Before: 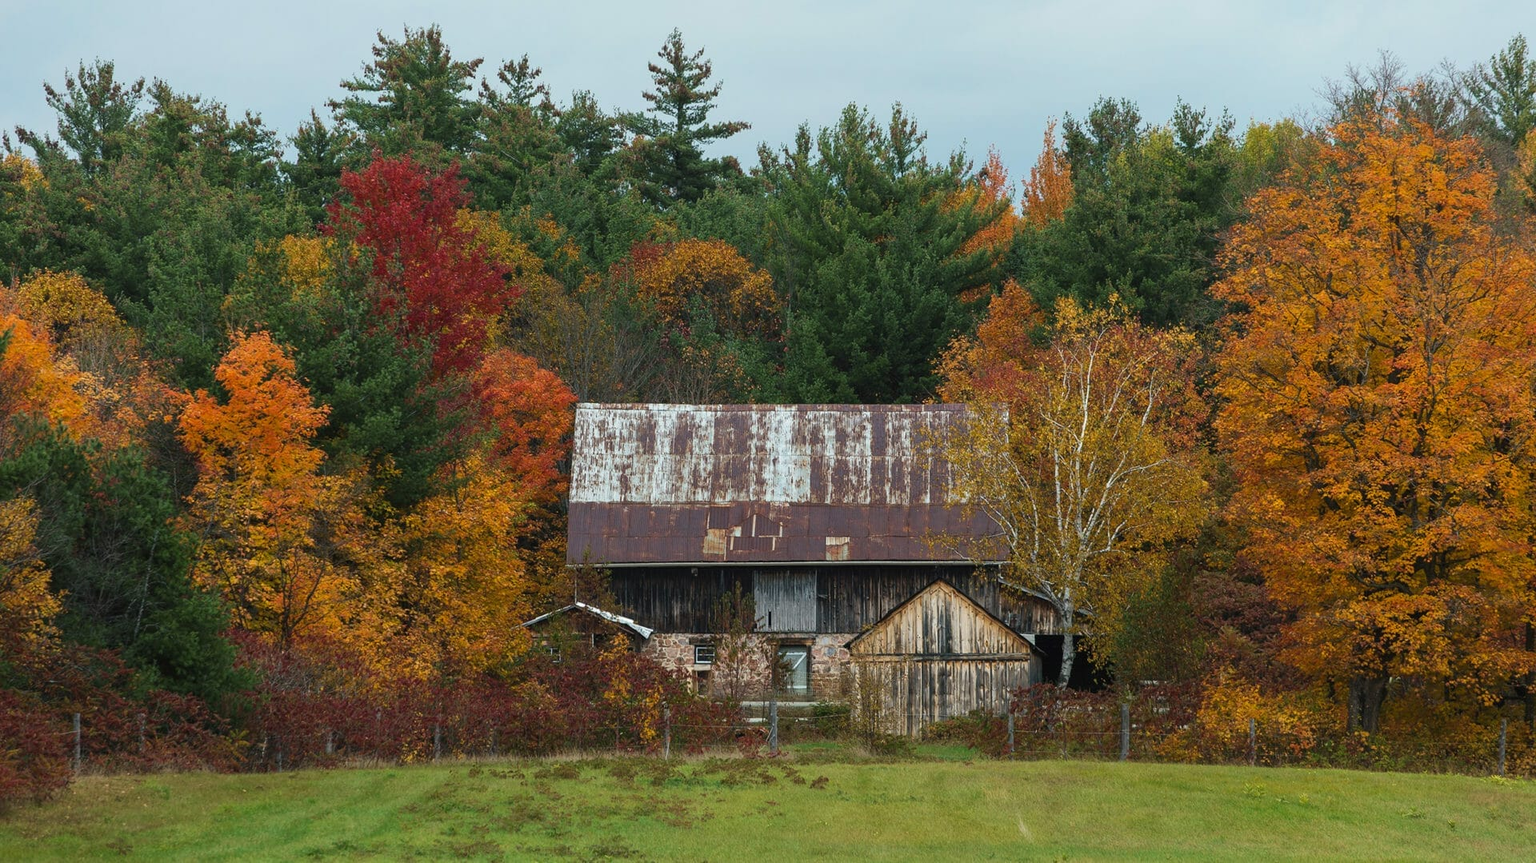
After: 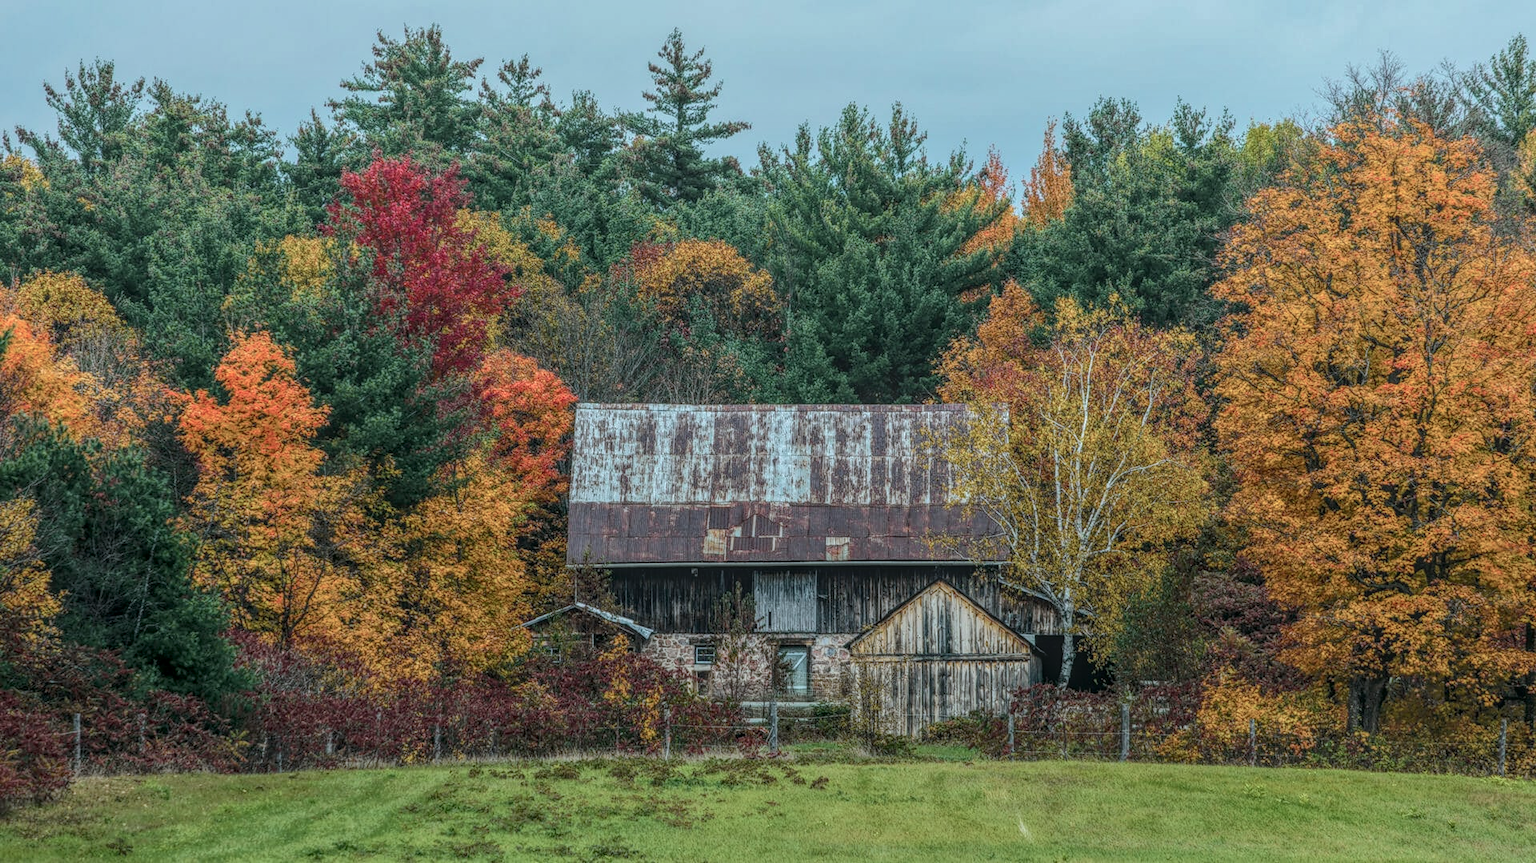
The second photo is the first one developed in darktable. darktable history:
tone curve: curves: ch0 [(0, 0) (0.081, 0.044) (0.185, 0.145) (0.283, 0.273) (0.405, 0.449) (0.495, 0.554) (0.686, 0.743) (0.826, 0.853) (0.978, 0.988)]; ch1 [(0, 0) (0.147, 0.166) (0.321, 0.362) (0.371, 0.402) (0.423, 0.426) (0.479, 0.472) (0.505, 0.497) (0.521, 0.506) (0.551, 0.546) (0.586, 0.571) (0.625, 0.638) (0.68, 0.715) (1, 1)]; ch2 [(0, 0) (0.346, 0.378) (0.404, 0.427) (0.502, 0.498) (0.531, 0.517) (0.547, 0.526) (0.582, 0.571) (0.629, 0.626) (0.717, 0.678) (1, 1)], color space Lab, independent channels, preserve colors none
local contrast: highlights 20%, shadows 25%, detail 201%, midtone range 0.2
color calibration: gray › normalize channels true, illuminant custom, x 0.368, y 0.373, temperature 4330.43 K, gamut compression 0.011
